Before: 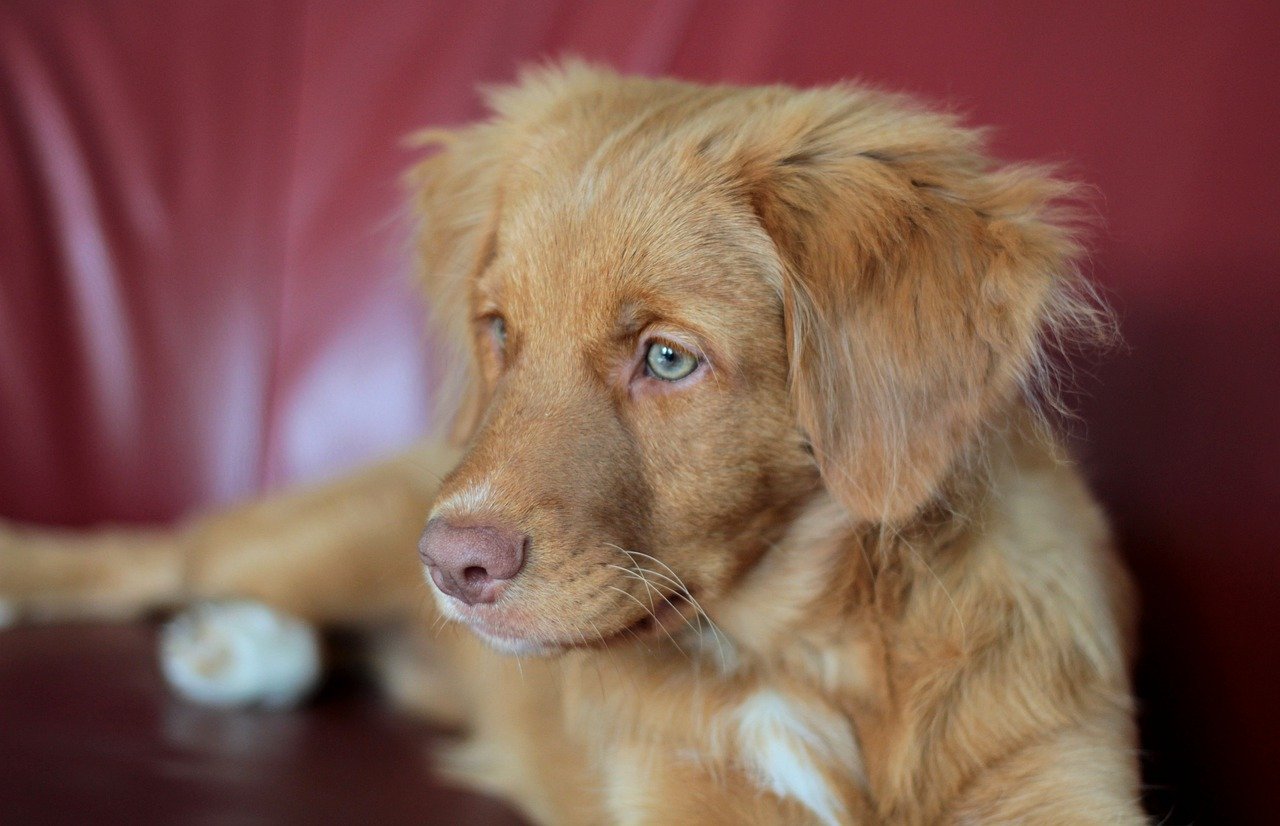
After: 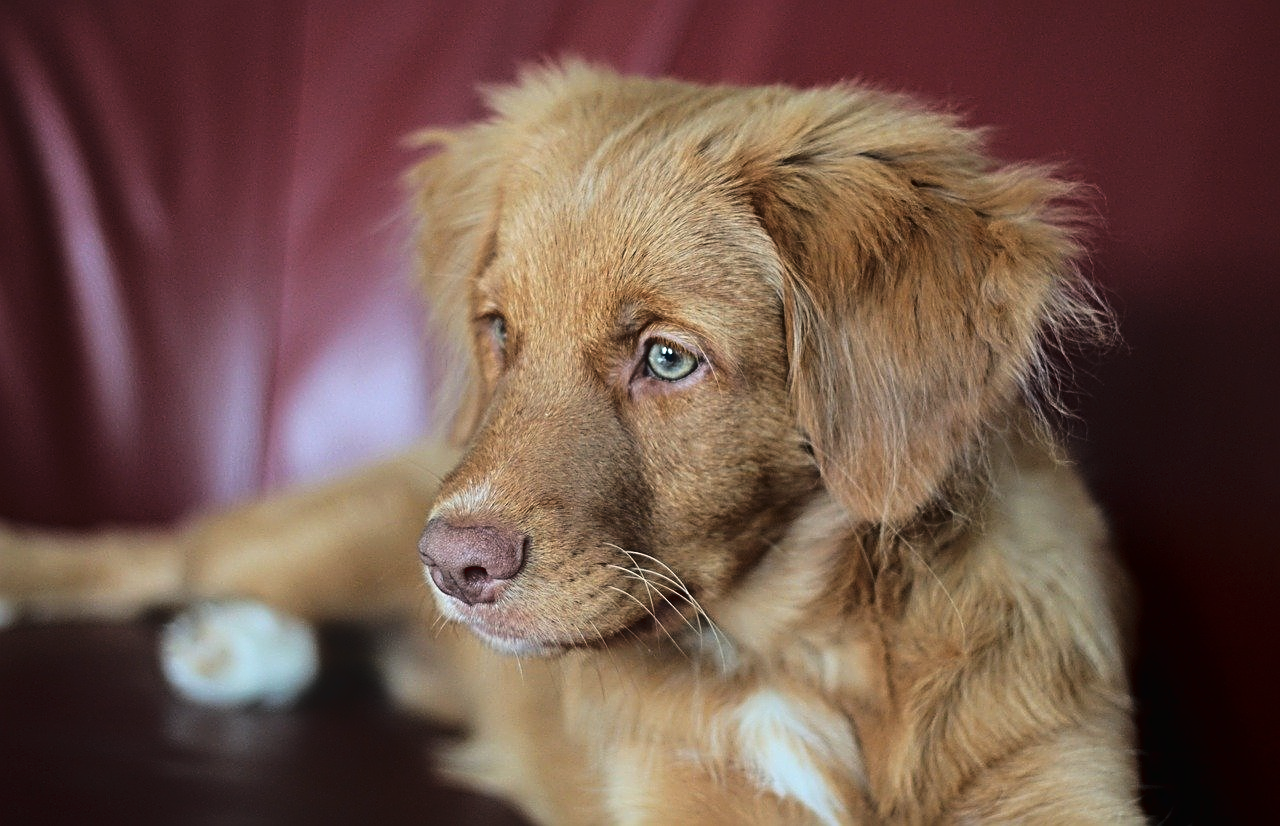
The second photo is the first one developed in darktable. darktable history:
sharpen: radius 3.025, amount 0.757
tone curve: curves: ch0 [(0.016, 0.011) (0.21, 0.113) (0.515, 0.476) (0.78, 0.795) (1, 0.981)], color space Lab, linked channels, preserve colors none
bloom: on, module defaults
